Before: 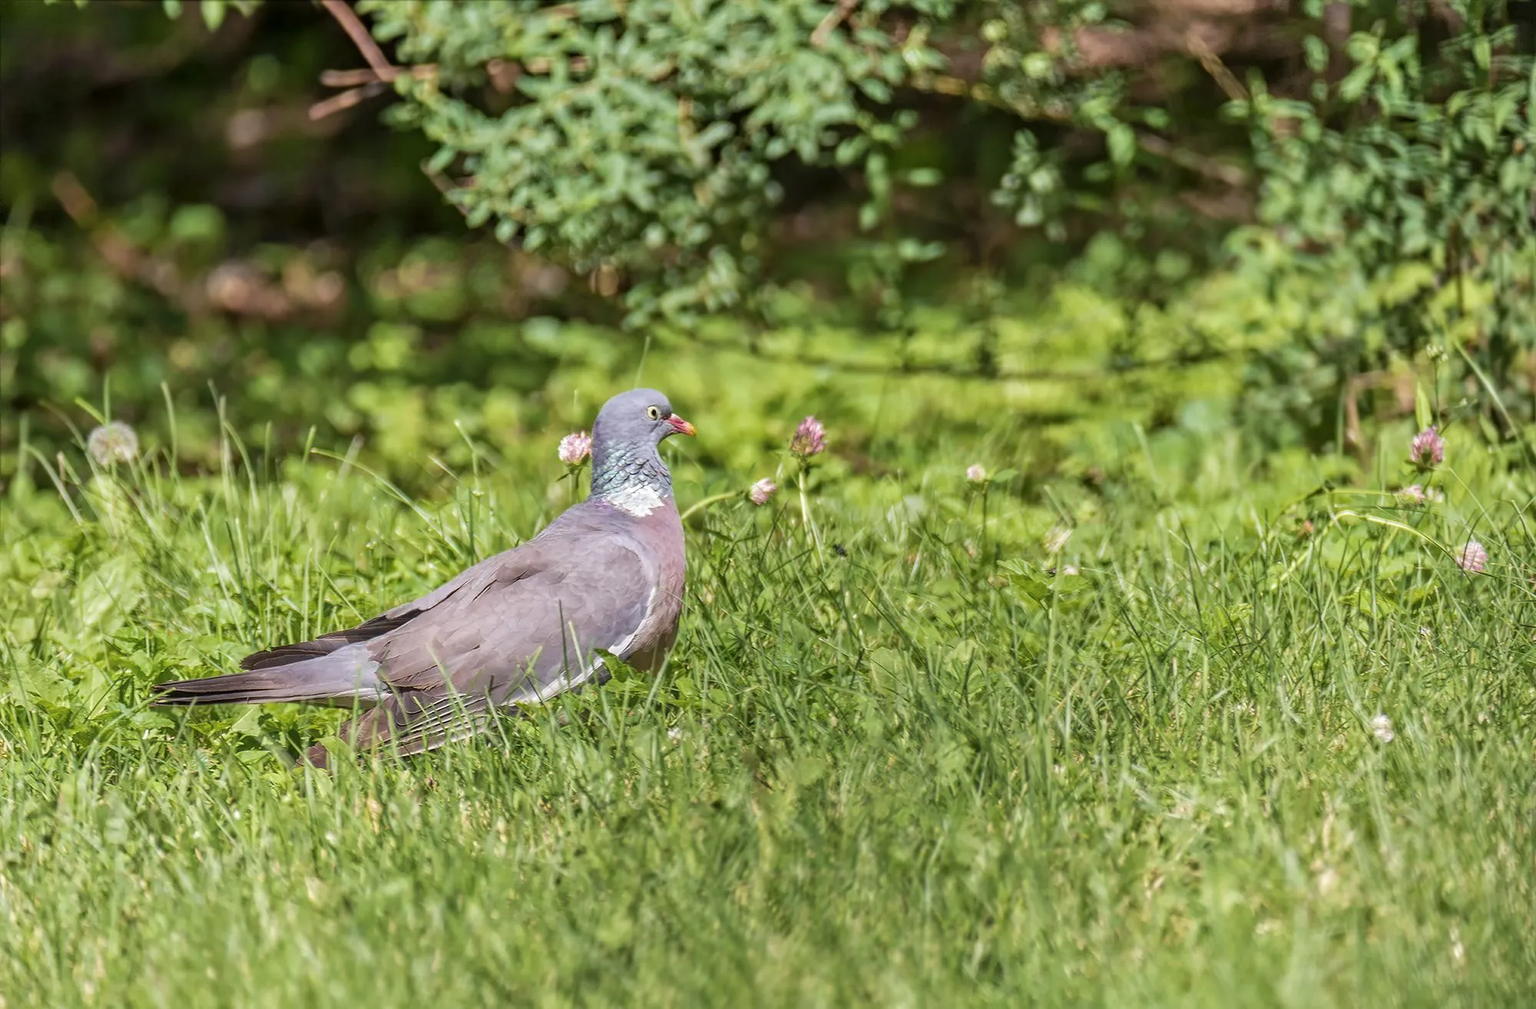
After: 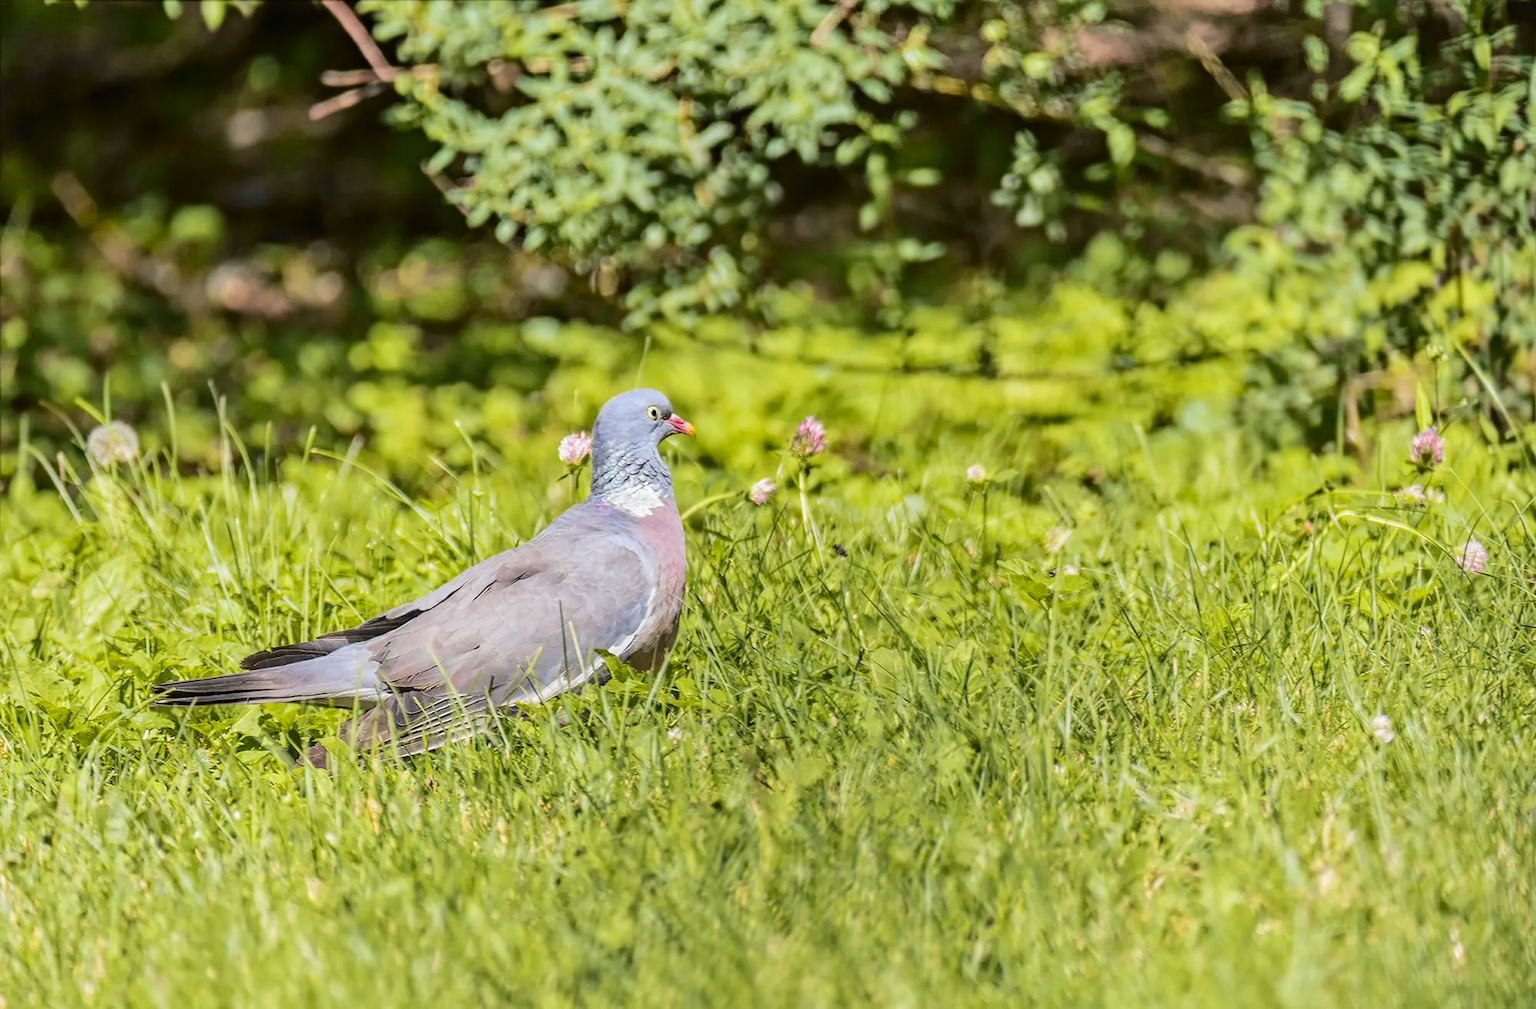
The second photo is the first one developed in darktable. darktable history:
tone curve: curves: ch0 [(0, 0.01) (0.097, 0.07) (0.204, 0.173) (0.447, 0.517) (0.539, 0.624) (0.733, 0.791) (0.879, 0.898) (1, 0.98)]; ch1 [(0, 0) (0.393, 0.415) (0.447, 0.448) (0.485, 0.494) (0.523, 0.509) (0.545, 0.544) (0.574, 0.578) (0.648, 0.674) (1, 1)]; ch2 [(0, 0) (0.369, 0.388) (0.449, 0.431) (0.499, 0.5) (0.521, 0.517) (0.53, 0.54) (0.564, 0.569) (0.674, 0.735) (1, 1)], color space Lab, independent channels, preserve colors none
